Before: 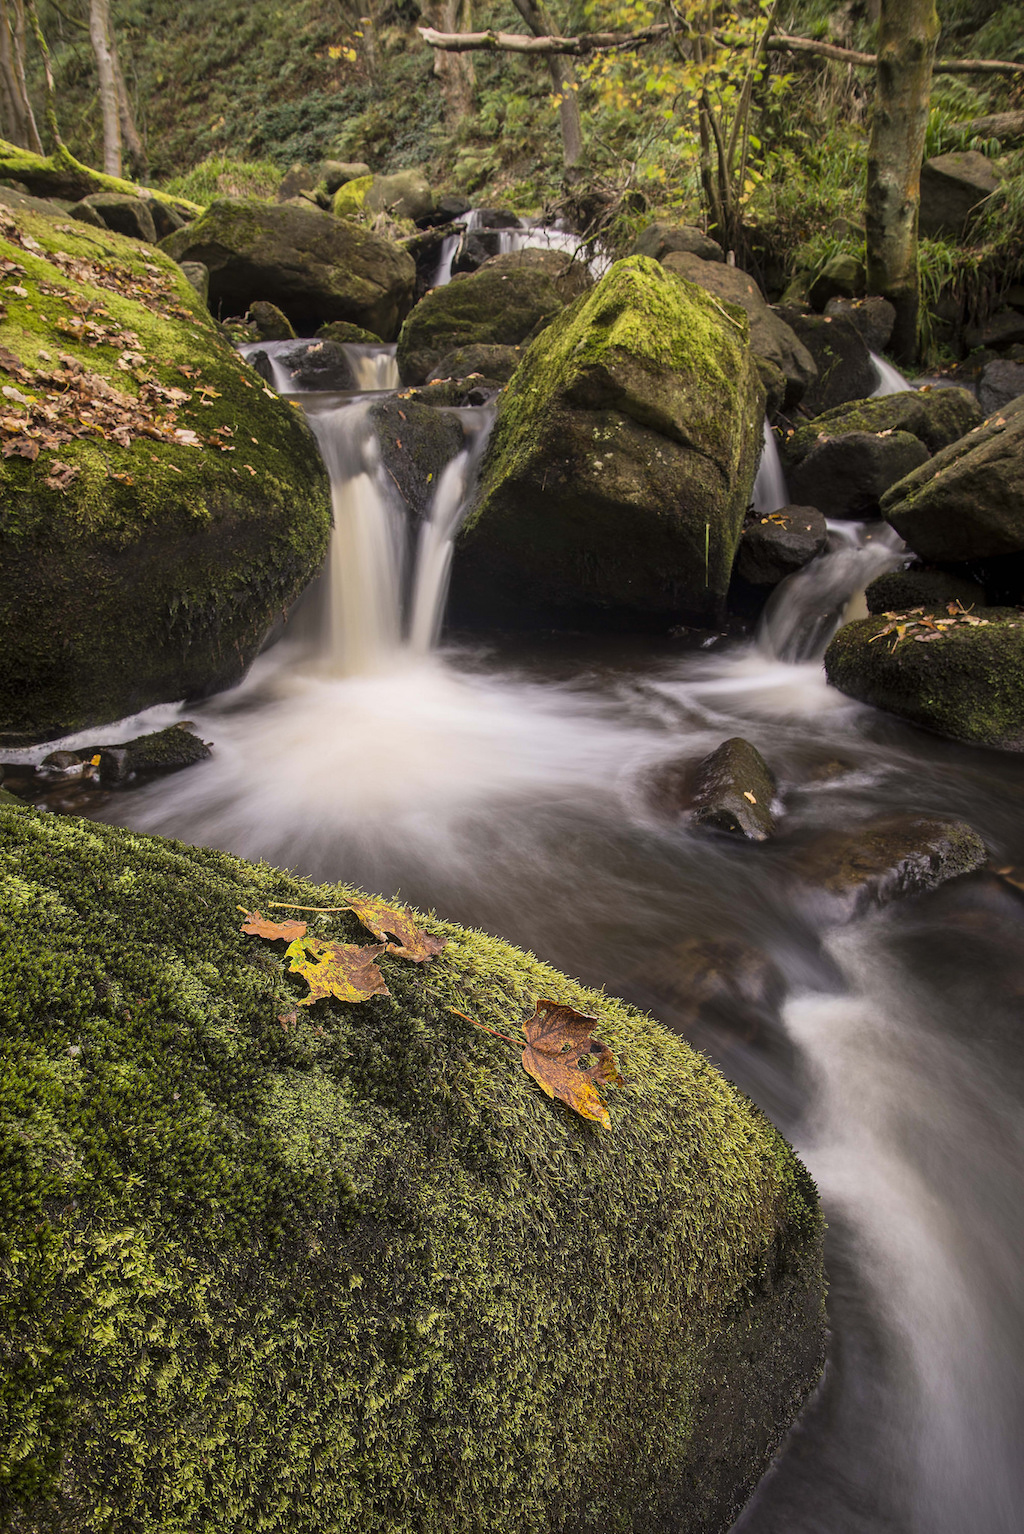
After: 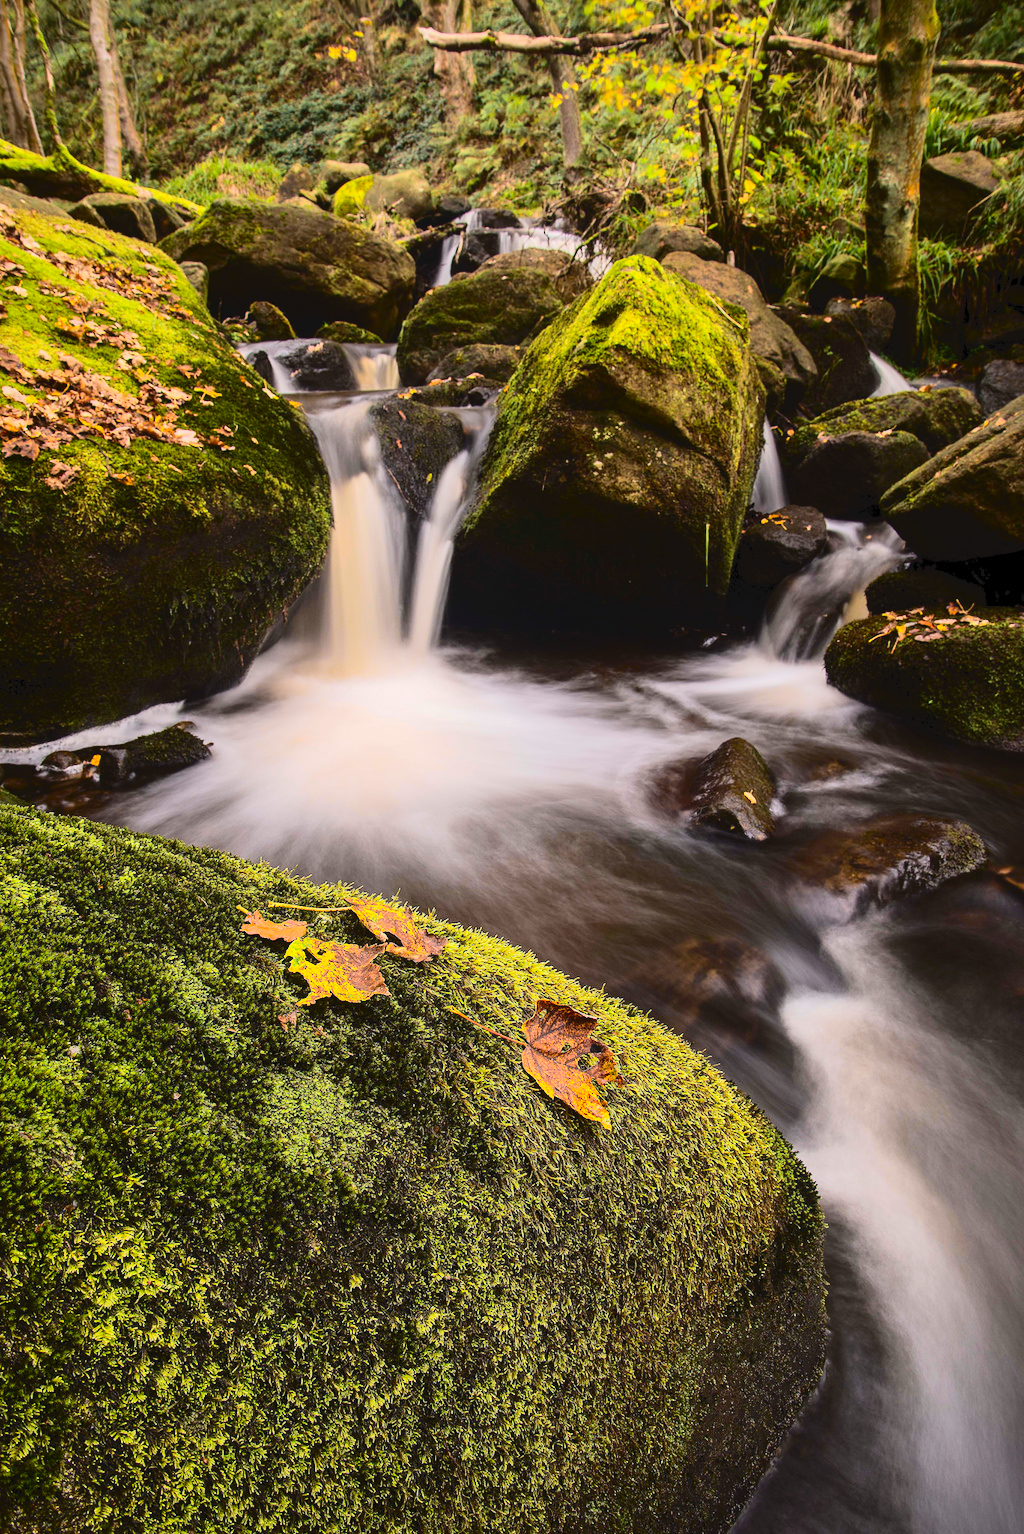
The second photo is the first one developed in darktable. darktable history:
color zones: curves: ch0 [(0.224, 0.526) (0.75, 0.5)]; ch1 [(0.055, 0.526) (0.224, 0.761) (0.377, 0.526) (0.75, 0.5)]
tone curve: curves: ch0 [(0, 0) (0.003, 0.054) (0.011, 0.057) (0.025, 0.056) (0.044, 0.062) (0.069, 0.071) (0.1, 0.088) (0.136, 0.111) (0.177, 0.146) (0.224, 0.19) (0.277, 0.261) (0.335, 0.363) (0.399, 0.458) (0.468, 0.562) (0.543, 0.653) (0.623, 0.725) (0.709, 0.801) (0.801, 0.853) (0.898, 0.915) (1, 1)], color space Lab, independent channels, preserve colors none
